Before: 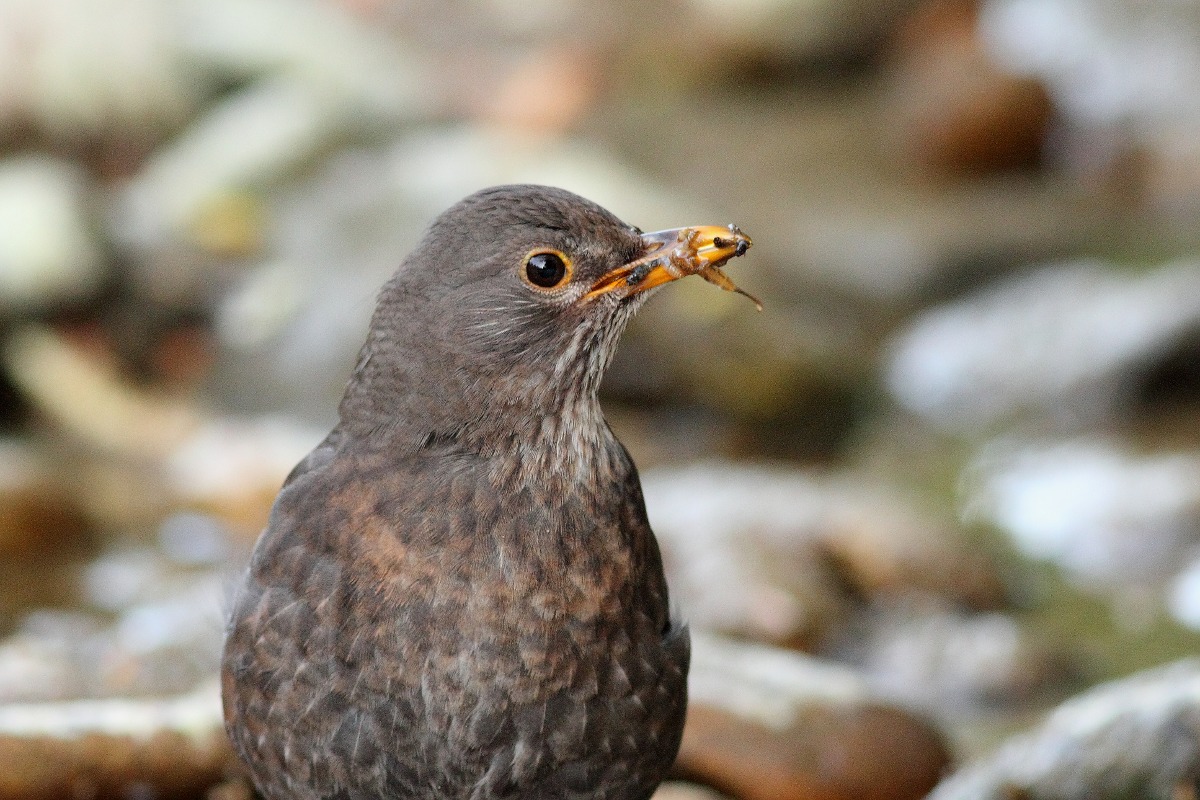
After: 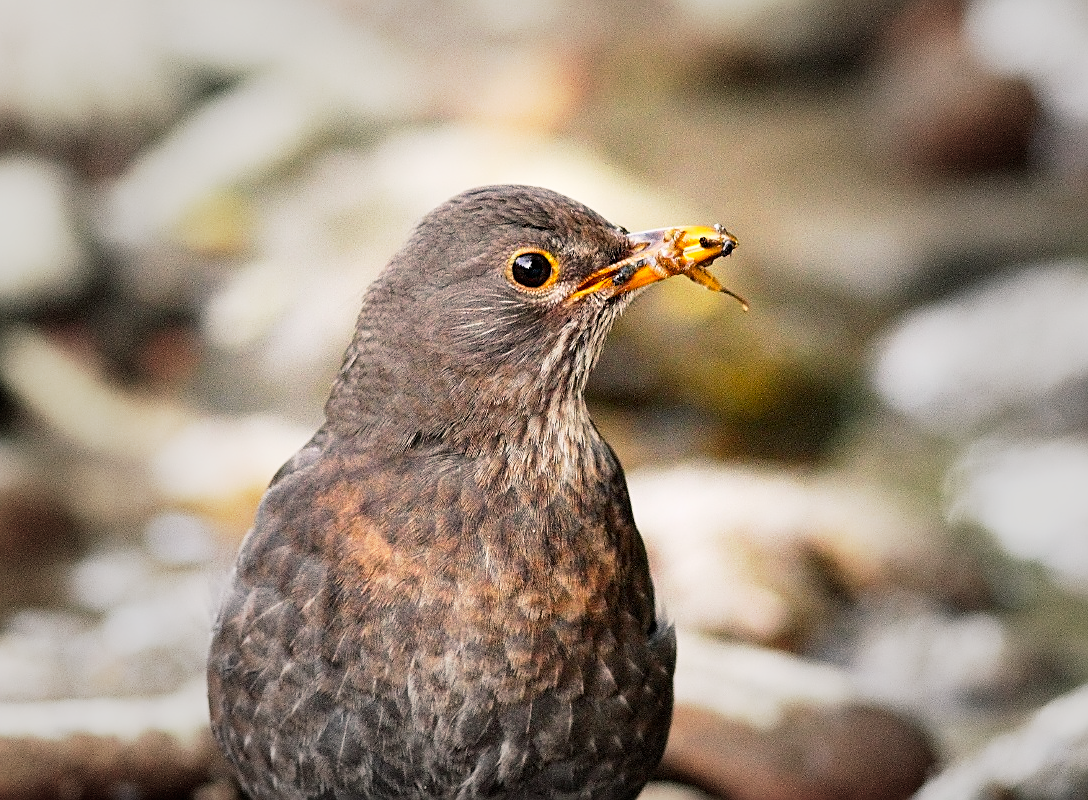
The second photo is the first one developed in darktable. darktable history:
sharpen: on, module defaults
exposure: compensate highlight preservation false
vignetting: fall-off start 39.97%, fall-off radius 41.01%, brightness -0.283, unbound false
tone equalizer: on, module defaults
color balance rgb: highlights gain › chroma 3.335%, highlights gain › hue 57.44°, perceptual saturation grading › global saturation 15.978%
crop and rotate: left 1.194%, right 8.123%
base curve: curves: ch0 [(0, 0) (0.005, 0.002) (0.193, 0.295) (0.399, 0.664) (0.75, 0.928) (1, 1)], preserve colors none
